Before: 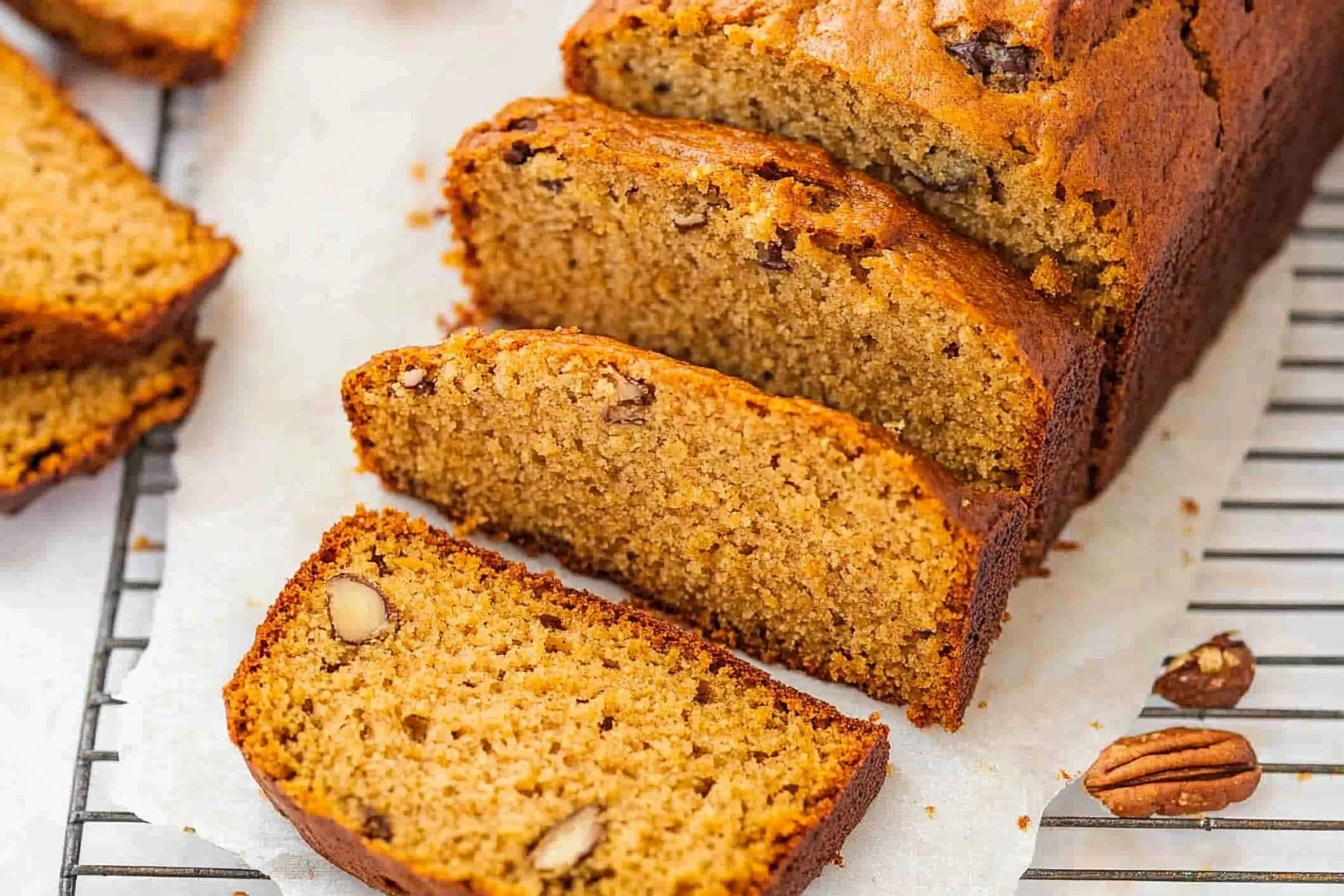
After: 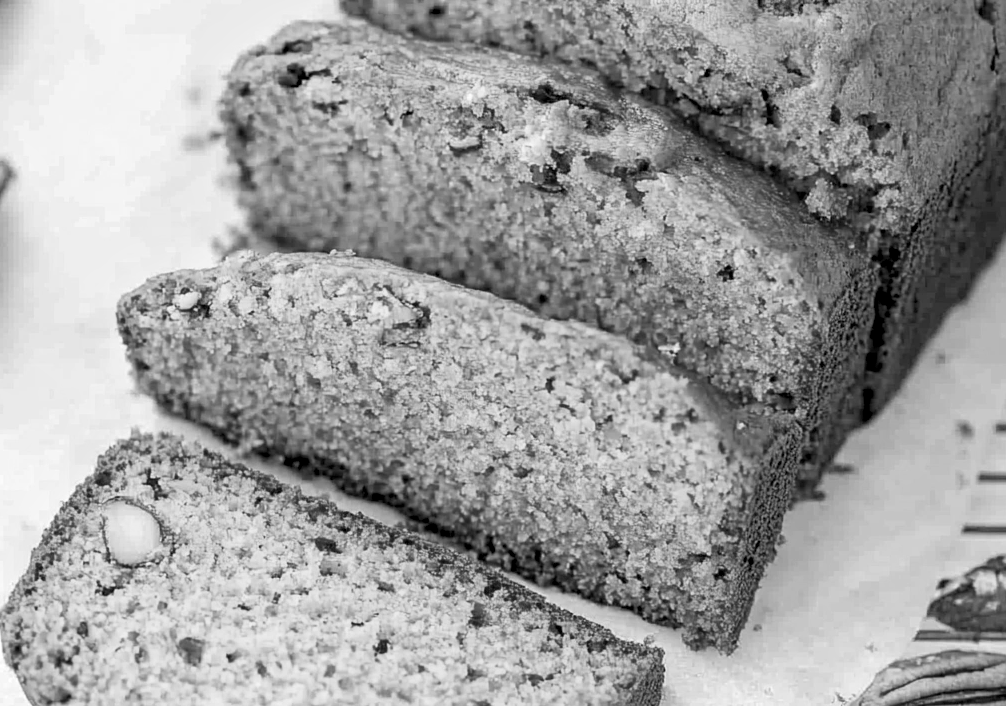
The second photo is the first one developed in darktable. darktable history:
rgb levels: levels [[0.01, 0.419, 0.839], [0, 0.5, 1], [0, 0.5, 1]]
monochrome: a 30.25, b 92.03
crop: left 16.768%, top 8.653%, right 8.362%, bottom 12.485%
